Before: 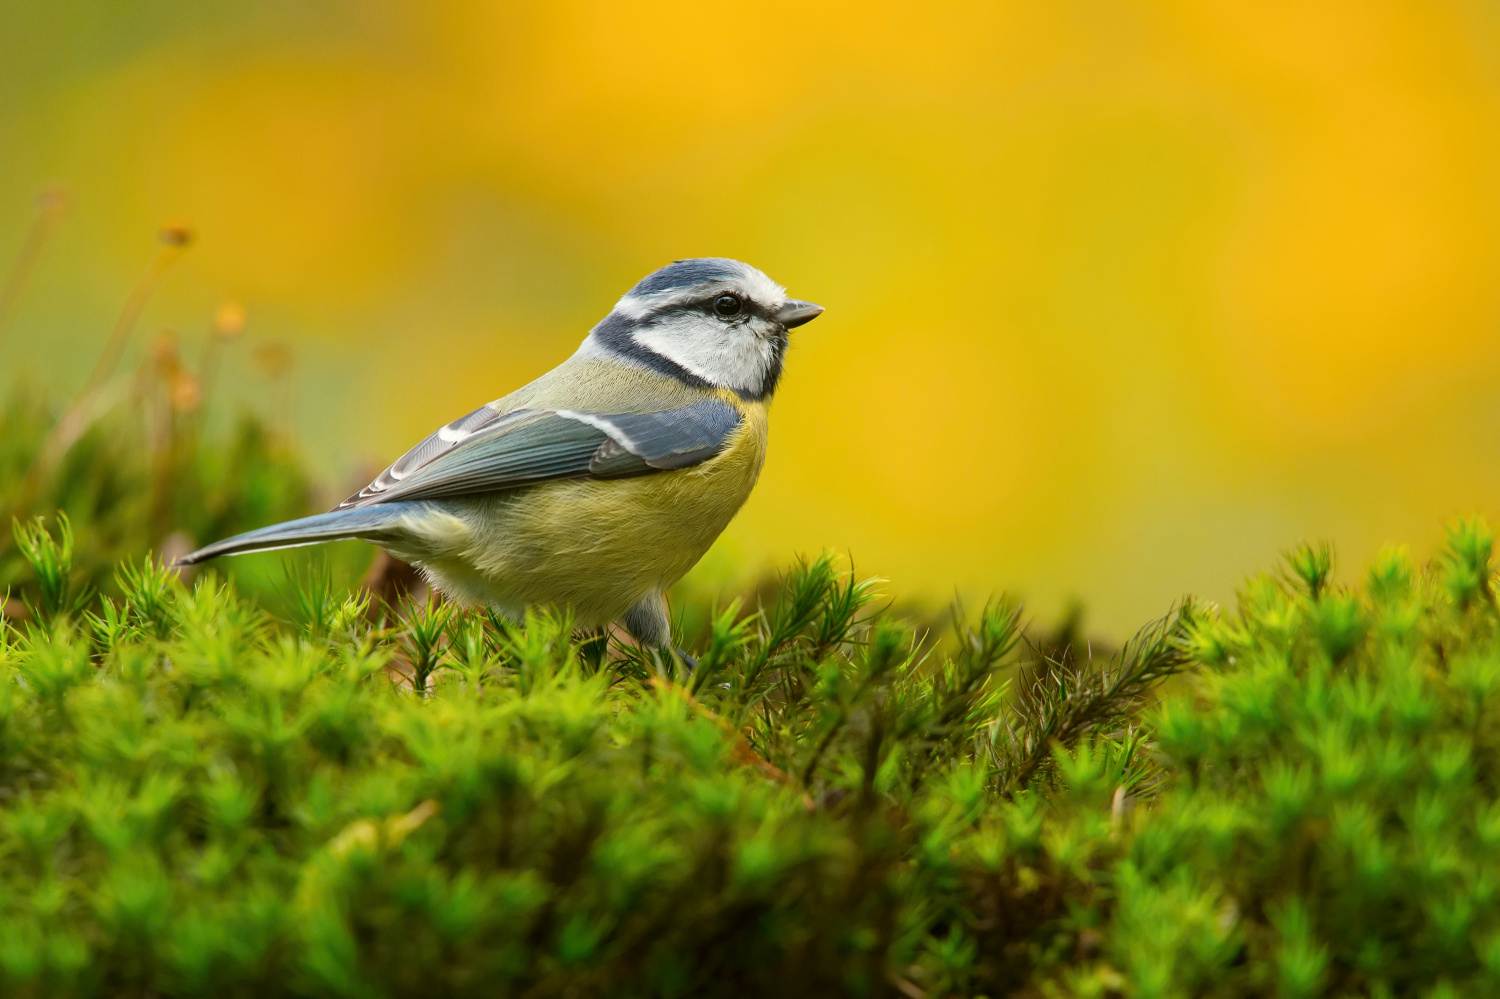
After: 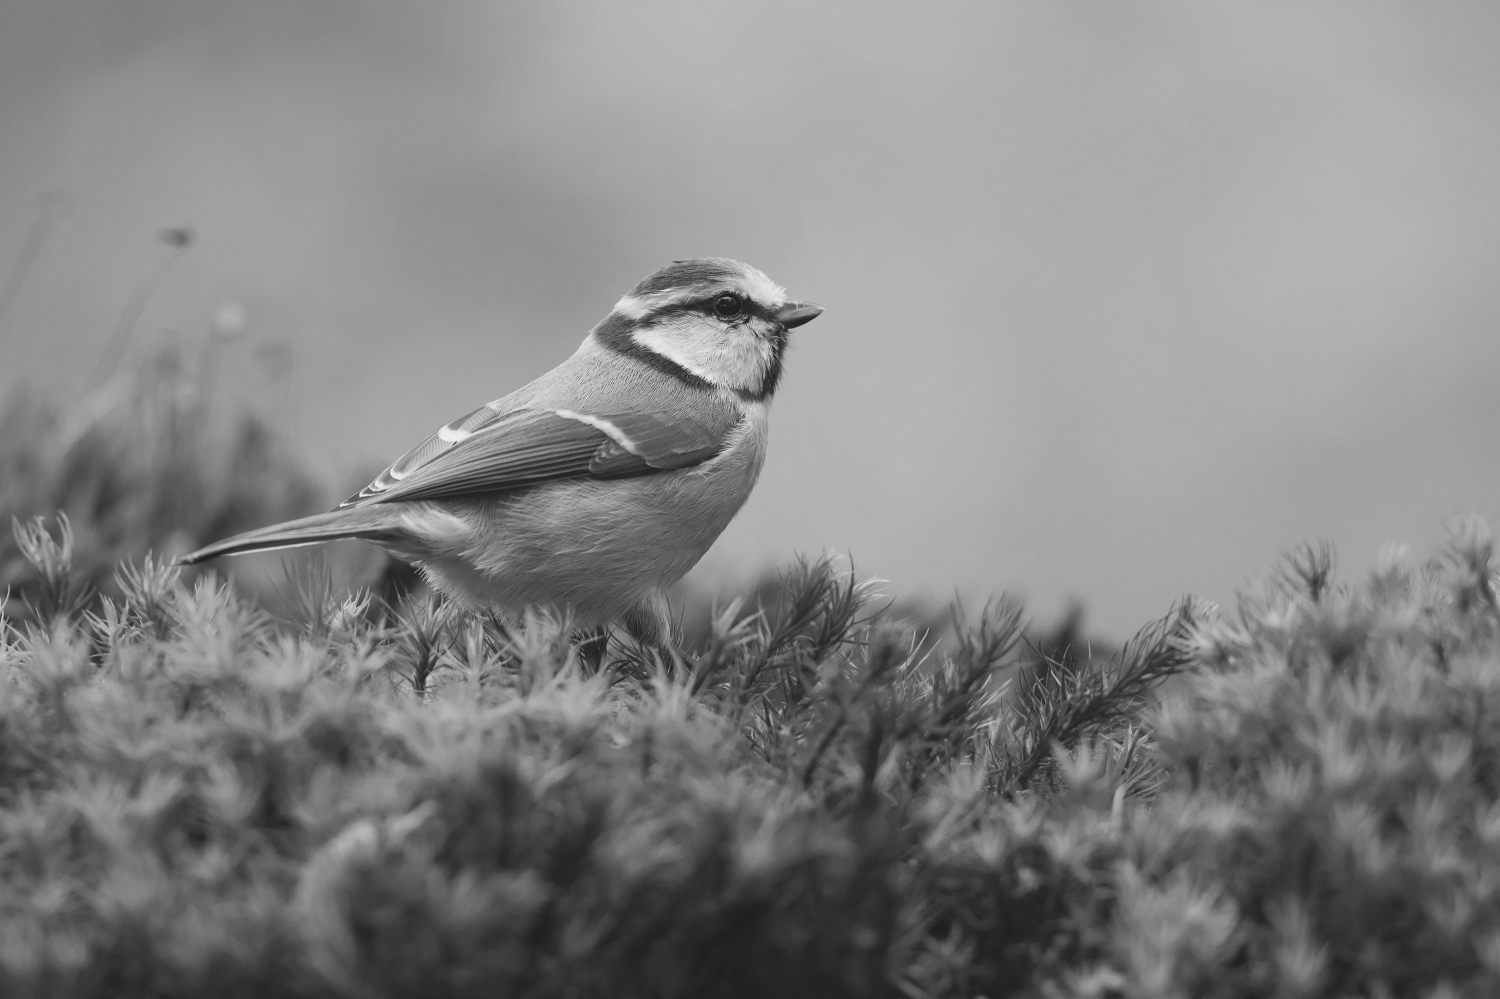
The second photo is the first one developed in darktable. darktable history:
monochrome: a -3.63, b -0.465
color balance: lift [1, 1.015, 1.004, 0.985], gamma [1, 0.958, 0.971, 1.042], gain [1, 0.956, 0.977, 1.044]
exposure: black level correction -0.014, exposure -0.193 EV, compensate highlight preservation false
